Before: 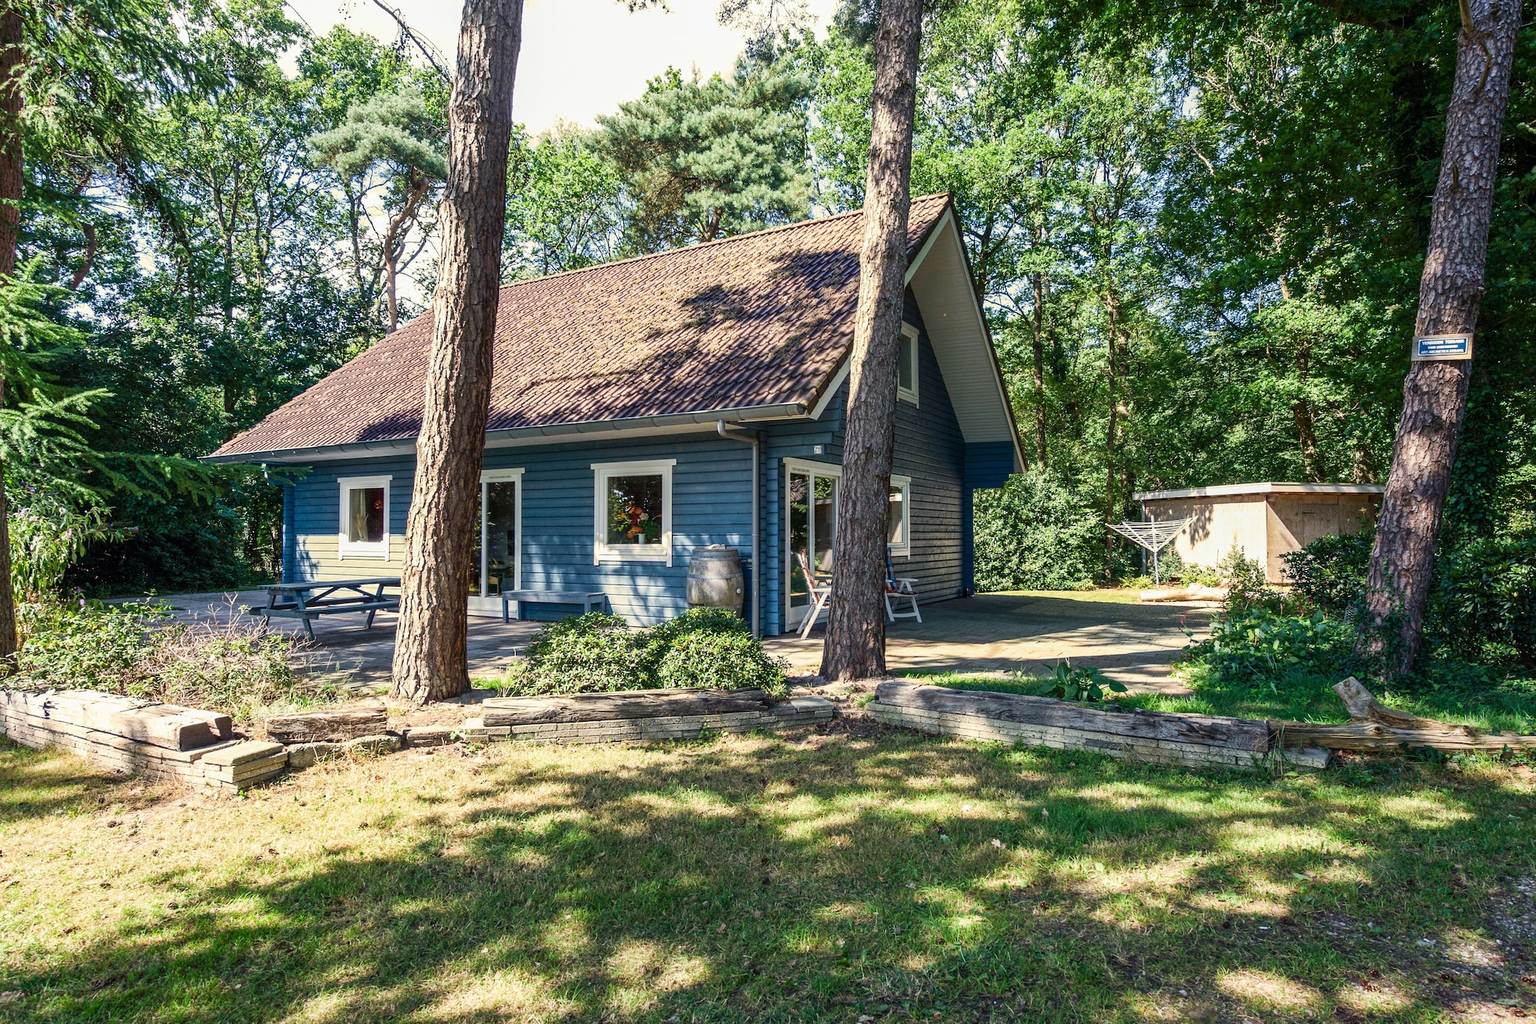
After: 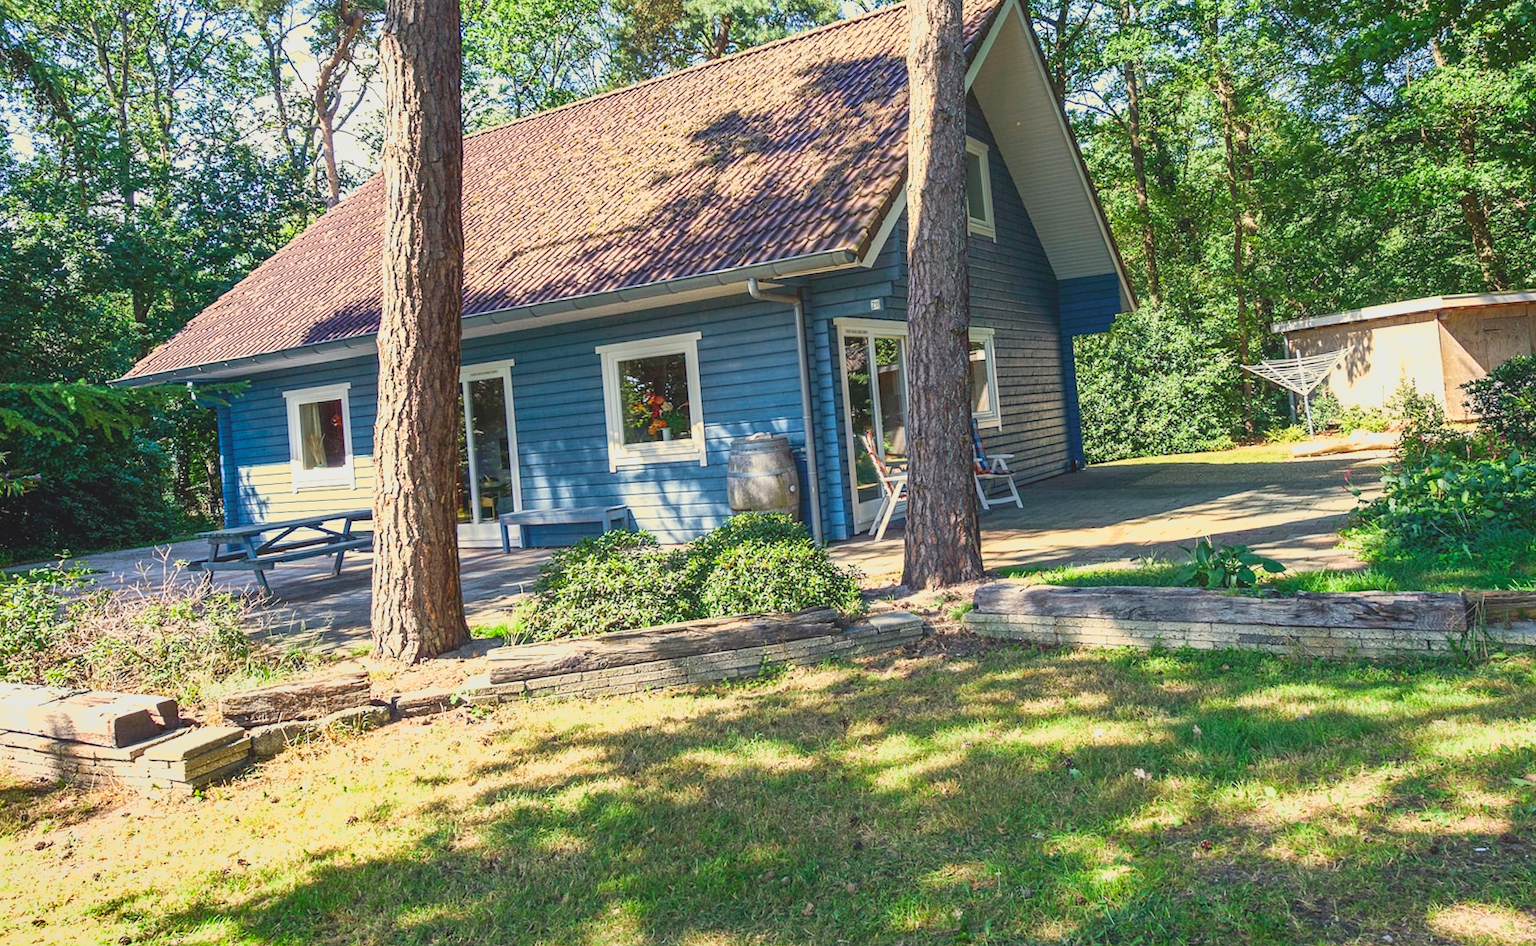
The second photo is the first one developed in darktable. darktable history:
shadows and highlights: shadows 22.7, highlights -48.71, soften with gaussian
exposure: black level correction 0, exposure 0.5 EV, compensate exposure bias true, compensate highlight preservation false
contrast equalizer: y [[0.439, 0.44, 0.442, 0.457, 0.493, 0.498], [0.5 ×6], [0.5 ×6], [0 ×6], [0 ×6]], mix 0.59
crop and rotate: left 4.842%, top 15.51%, right 10.668%
rotate and perspective: rotation -5°, crop left 0.05, crop right 0.952, crop top 0.11, crop bottom 0.89
lowpass: radius 0.1, contrast 0.85, saturation 1.1, unbound 0
